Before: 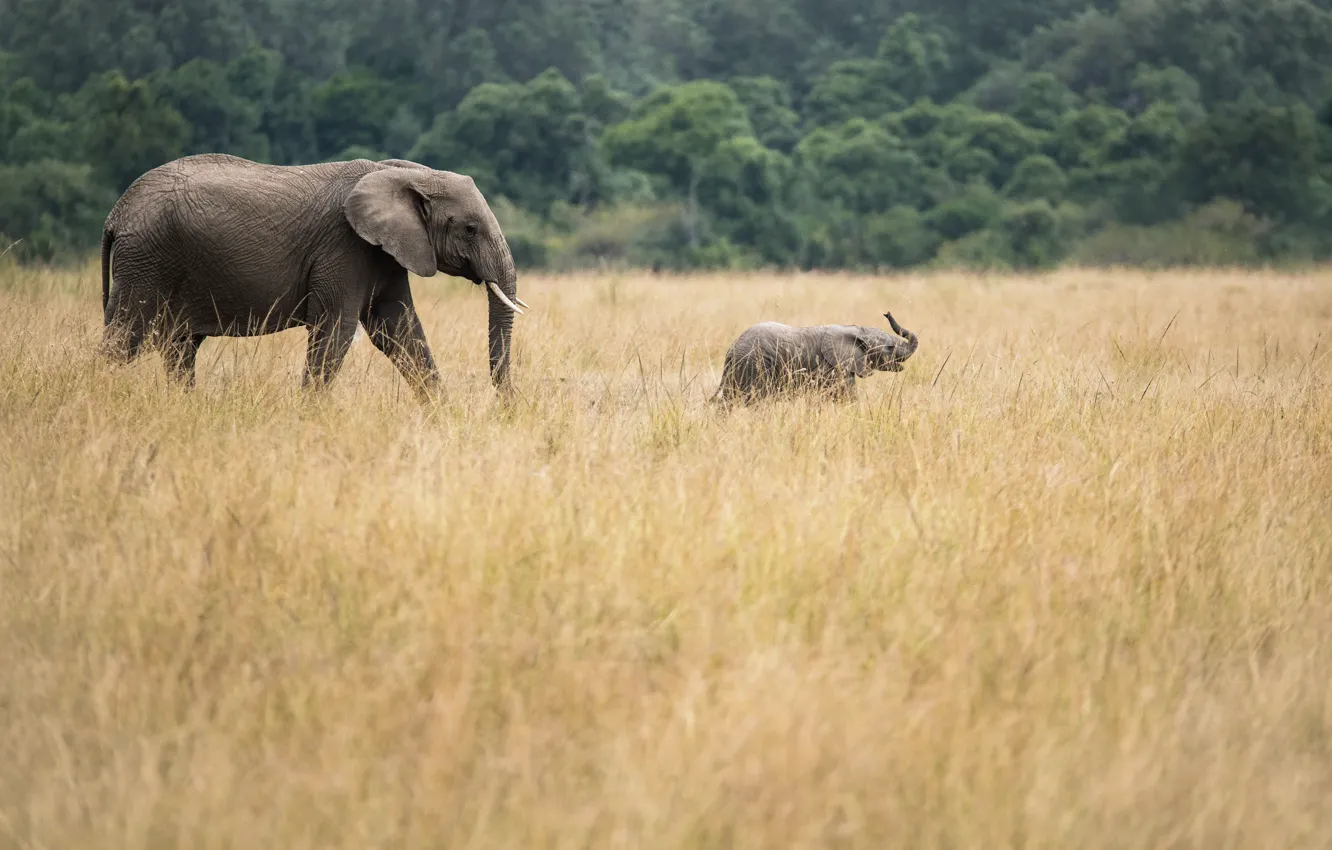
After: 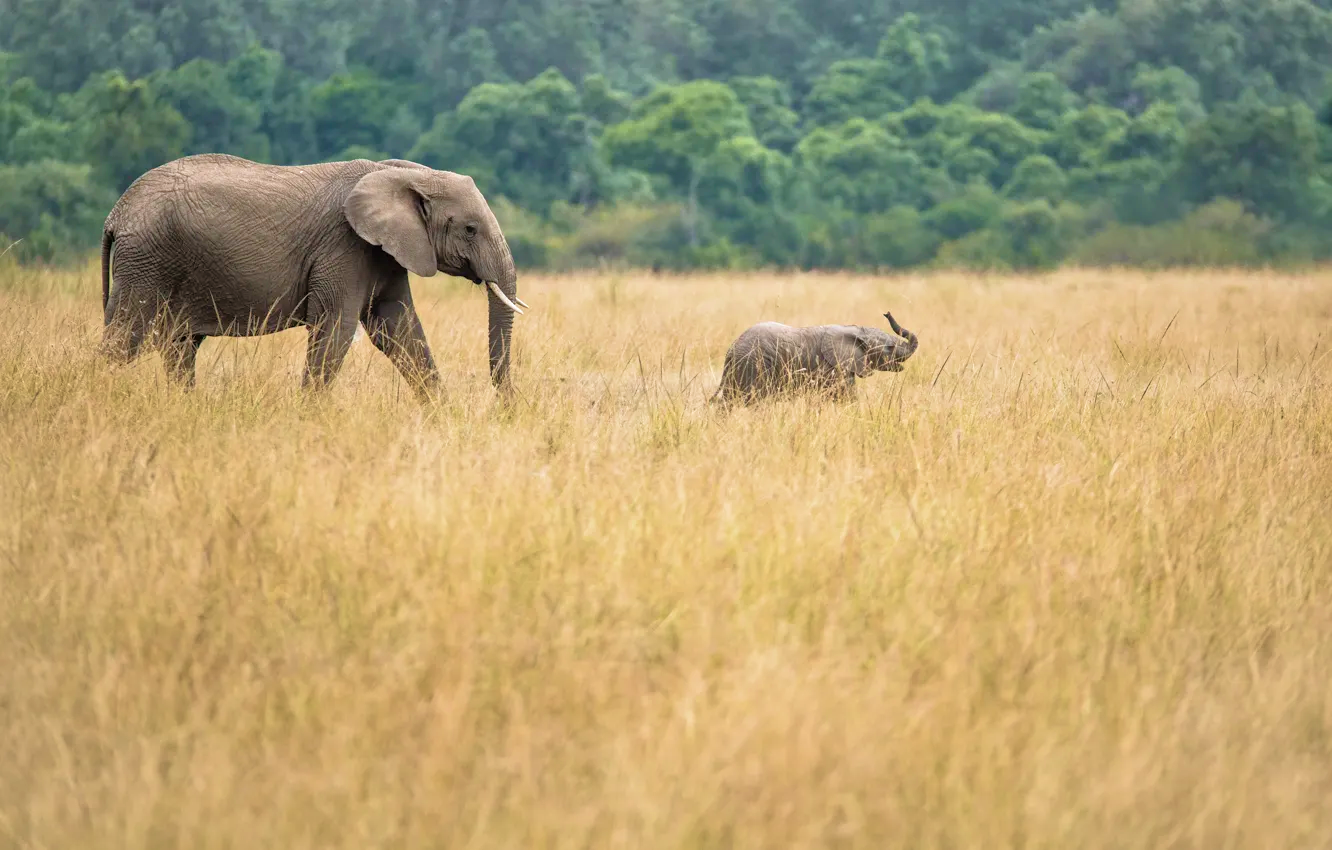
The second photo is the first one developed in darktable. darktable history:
tone equalizer: -7 EV 0.154 EV, -6 EV 0.598 EV, -5 EV 1.15 EV, -4 EV 1.36 EV, -3 EV 1.17 EV, -2 EV 0.6 EV, -1 EV 0.152 EV
velvia: strength 30.57%
